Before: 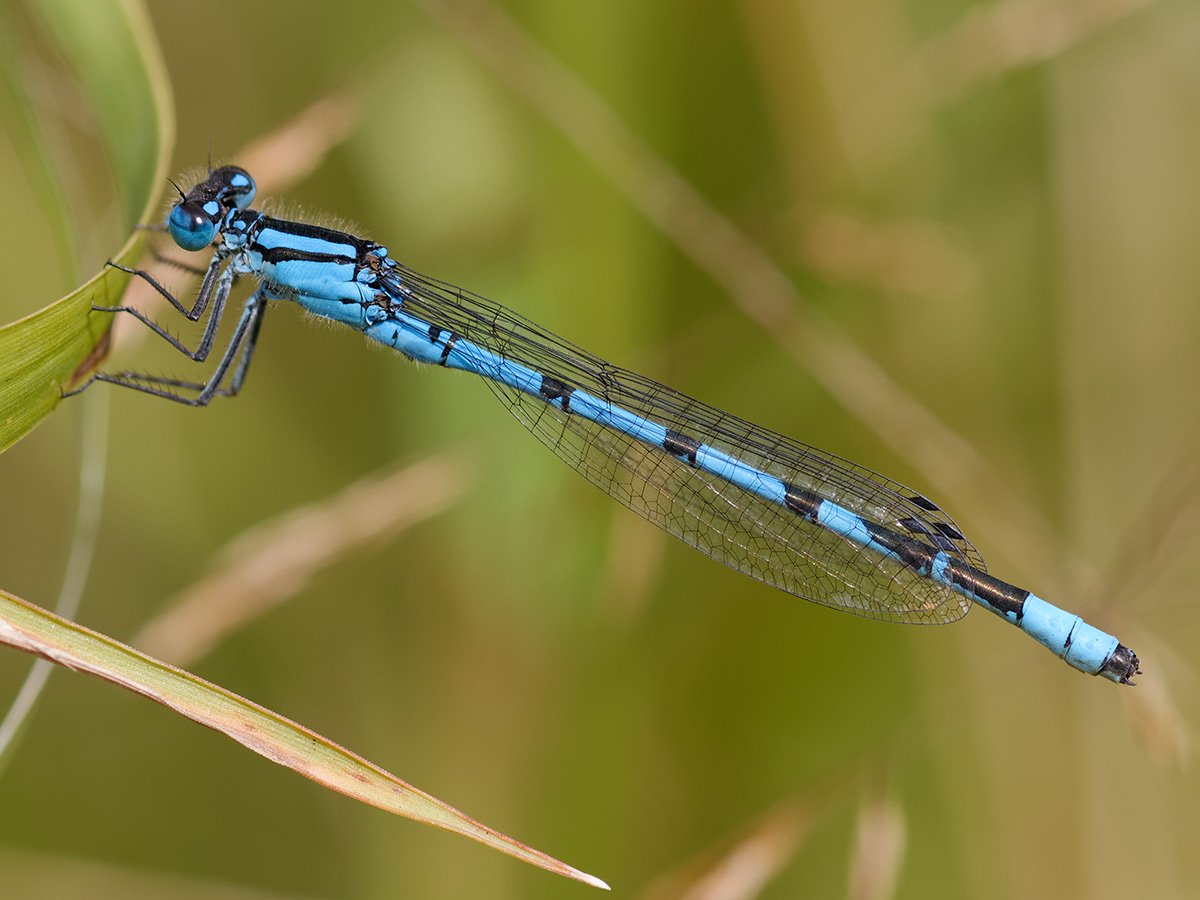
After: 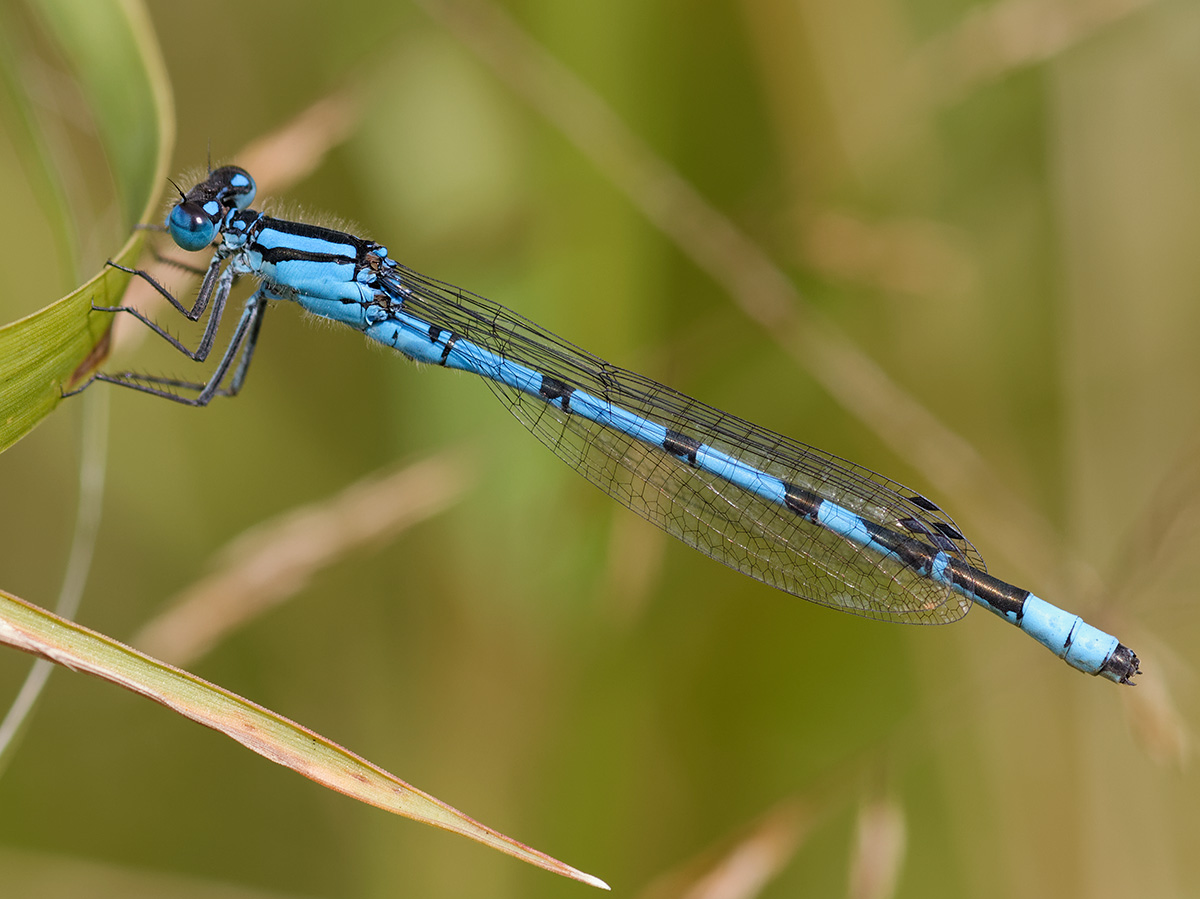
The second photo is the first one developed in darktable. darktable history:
split-toning: shadows › saturation 0.61, highlights › saturation 0.58, balance -28.74, compress 87.36%
crop: bottom 0.071%
tone equalizer: on, module defaults
